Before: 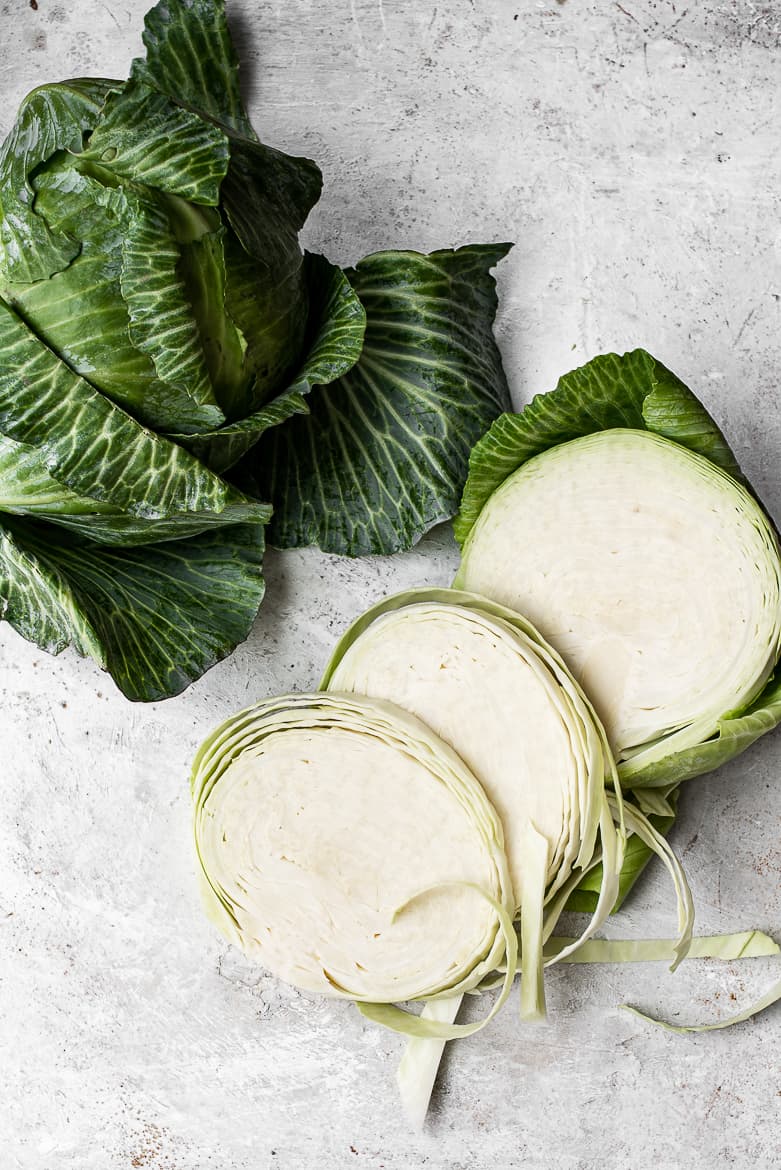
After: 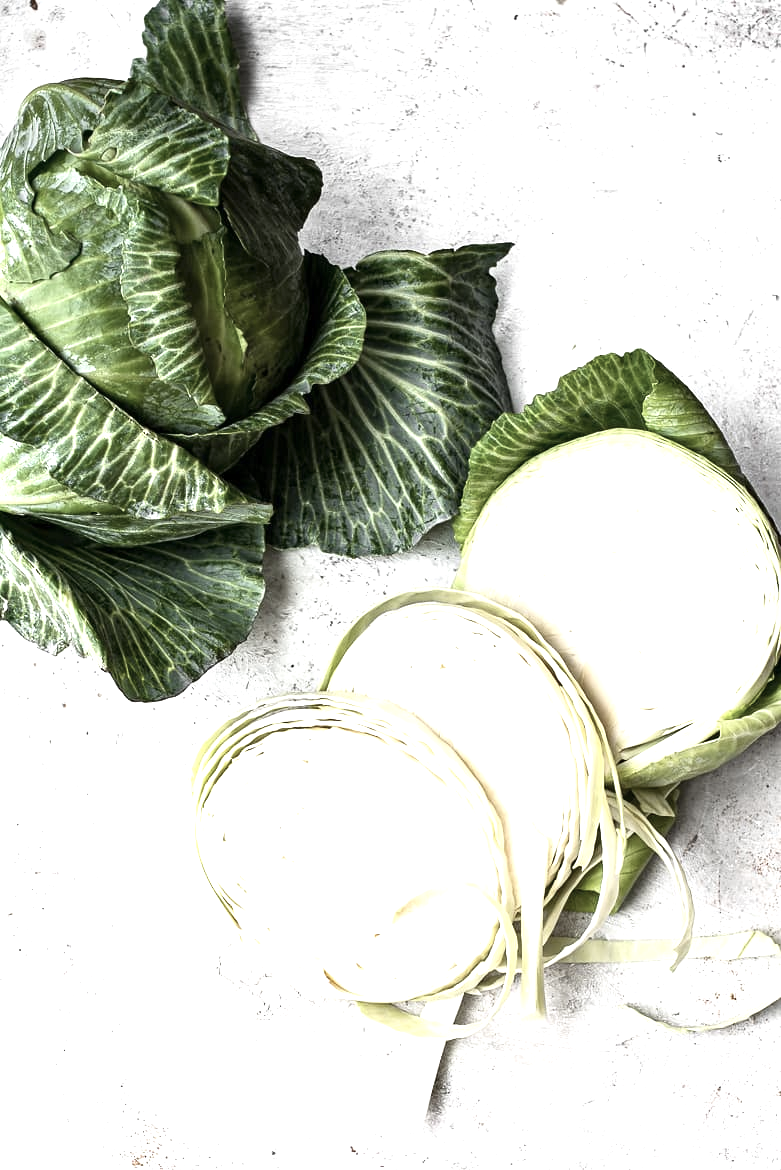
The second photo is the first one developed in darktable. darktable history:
contrast brightness saturation: contrast 0.097, saturation -0.355
exposure: exposure 1.001 EV, compensate exposure bias true, compensate highlight preservation false
